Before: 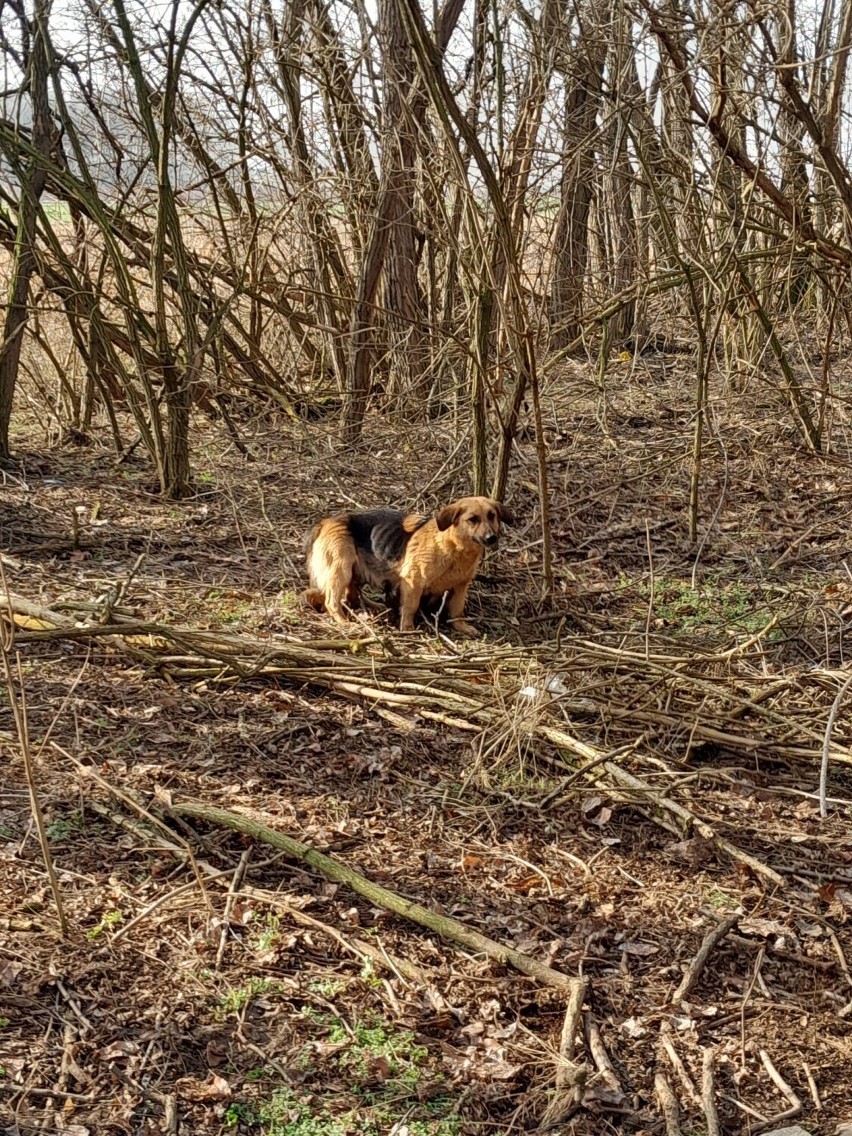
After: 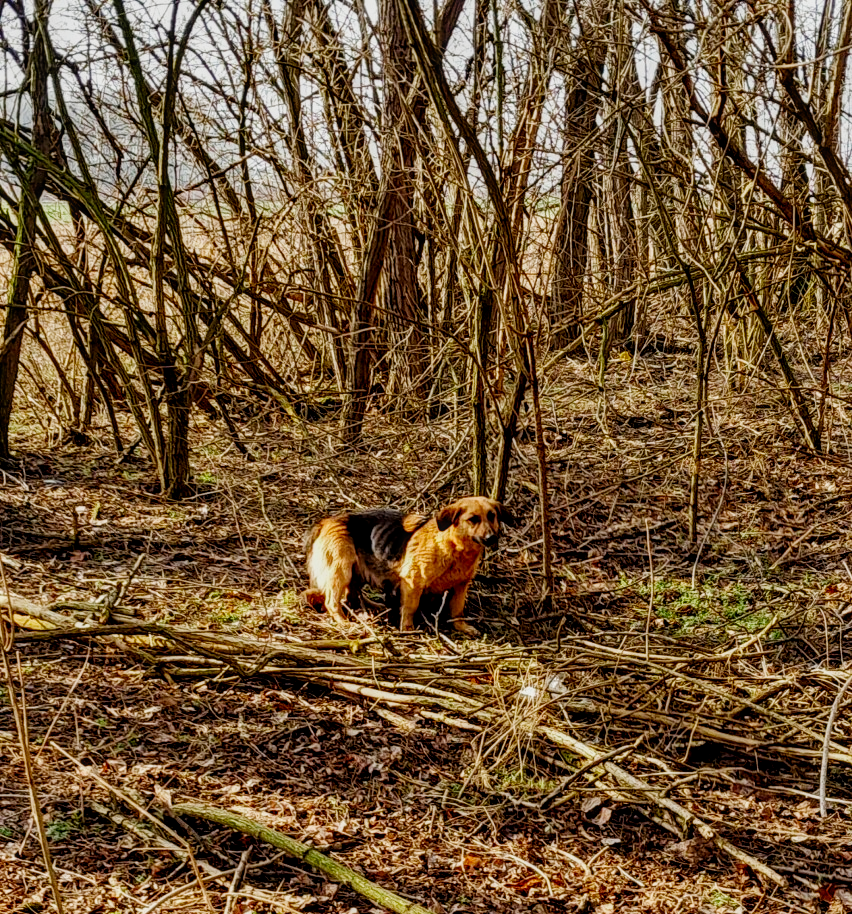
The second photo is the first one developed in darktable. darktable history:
contrast brightness saturation: brightness -0.025, saturation 0.366
crop: bottom 19.53%
local contrast: on, module defaults
filmic rgb: black relative exposure -7.5 EV, white relative exposure 4.99 EV, hardness 3.32, contrast 1.3, add noise in highlights 0, preserve chrominance no, color science v3 (2019), use custom middle-gray values true, contrast in highlights soft
